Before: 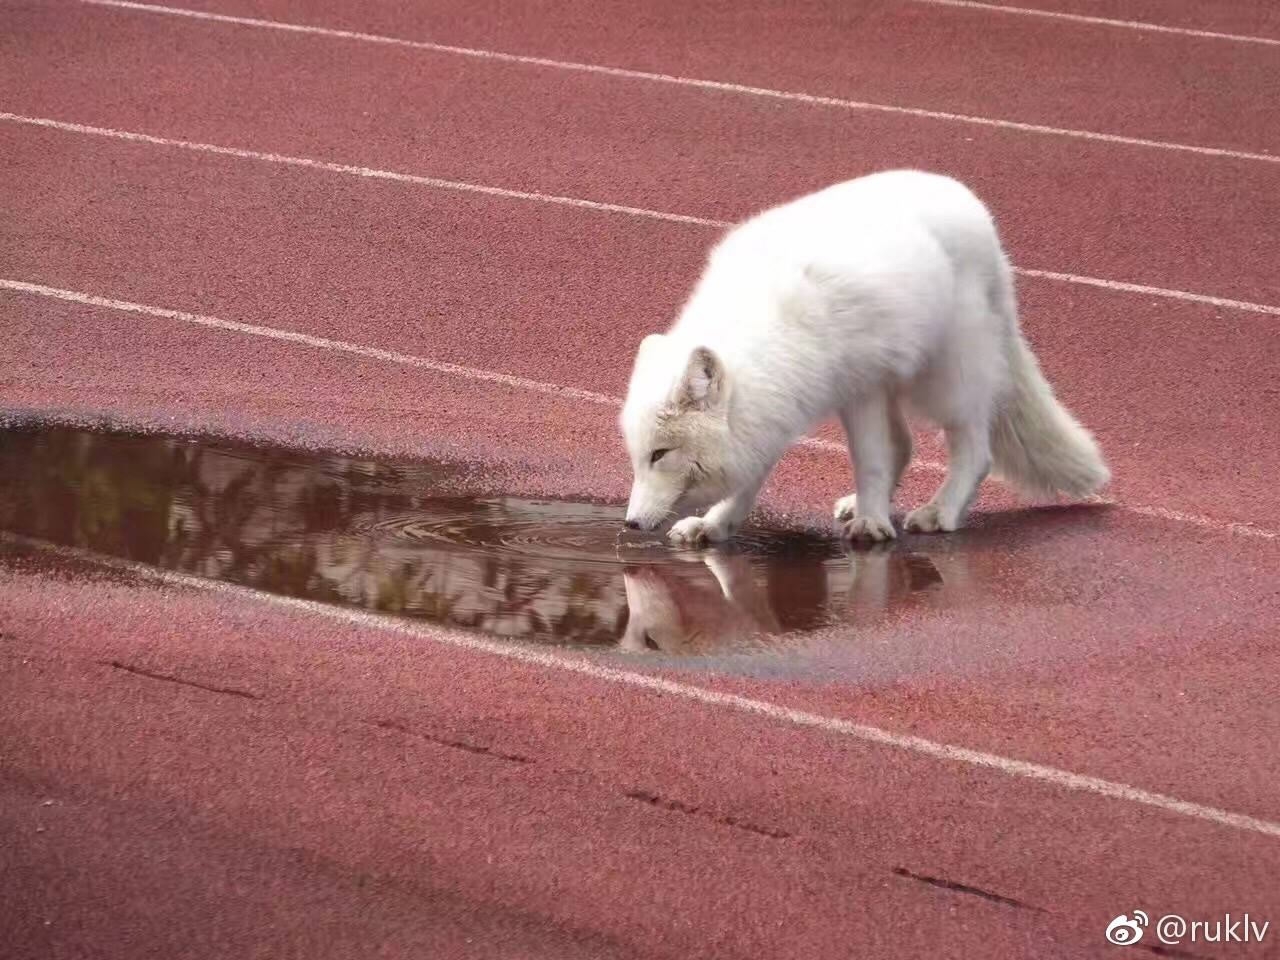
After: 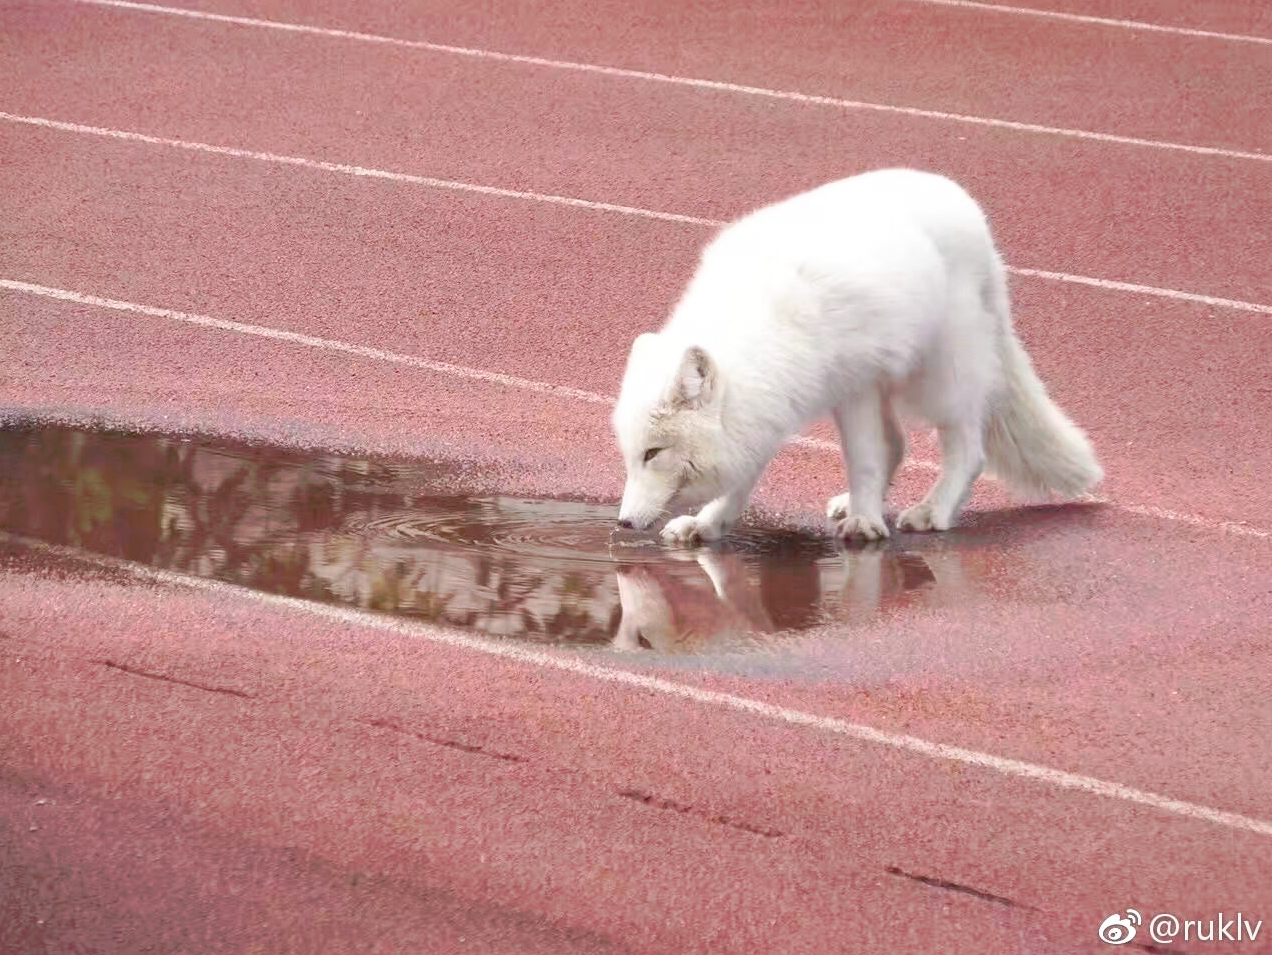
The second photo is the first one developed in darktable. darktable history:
tone curve: curves: ch0 [(0, 0) (0.003, 0.013) (0.011, 0.017) (0.025, 0.035) (0.044, 0.093) (0.069, 0.146) (0.1, 0.179) (0.136, 0.243) (0.177, 0.294) (0.224, 0.332) (0.277, 0.412) (0.335, 0.454) (0.399, 0.531) (0.468, 0.611) (0.543, 0.669) (0.623, 0.738) (0.709, 0.823) (0.801, 0.881) (0.898, 0.951) (1, 1)], preserve colors none
crop and rotate: left 0.614%, top 0.179%, bottom 0.309%
